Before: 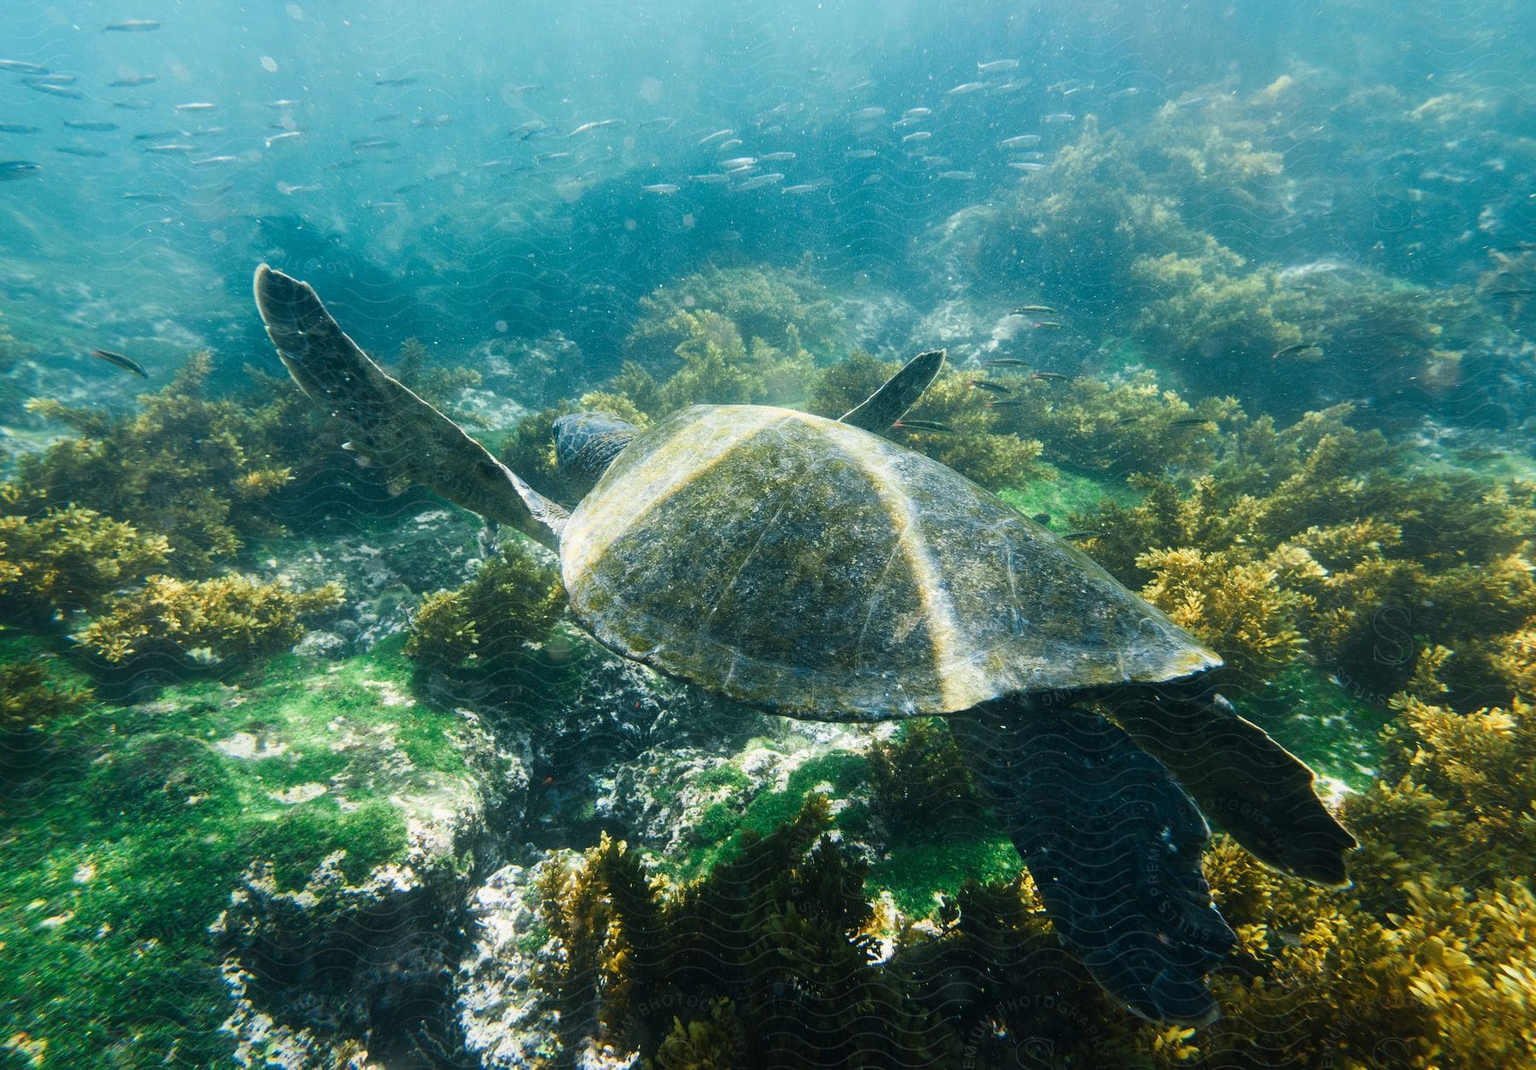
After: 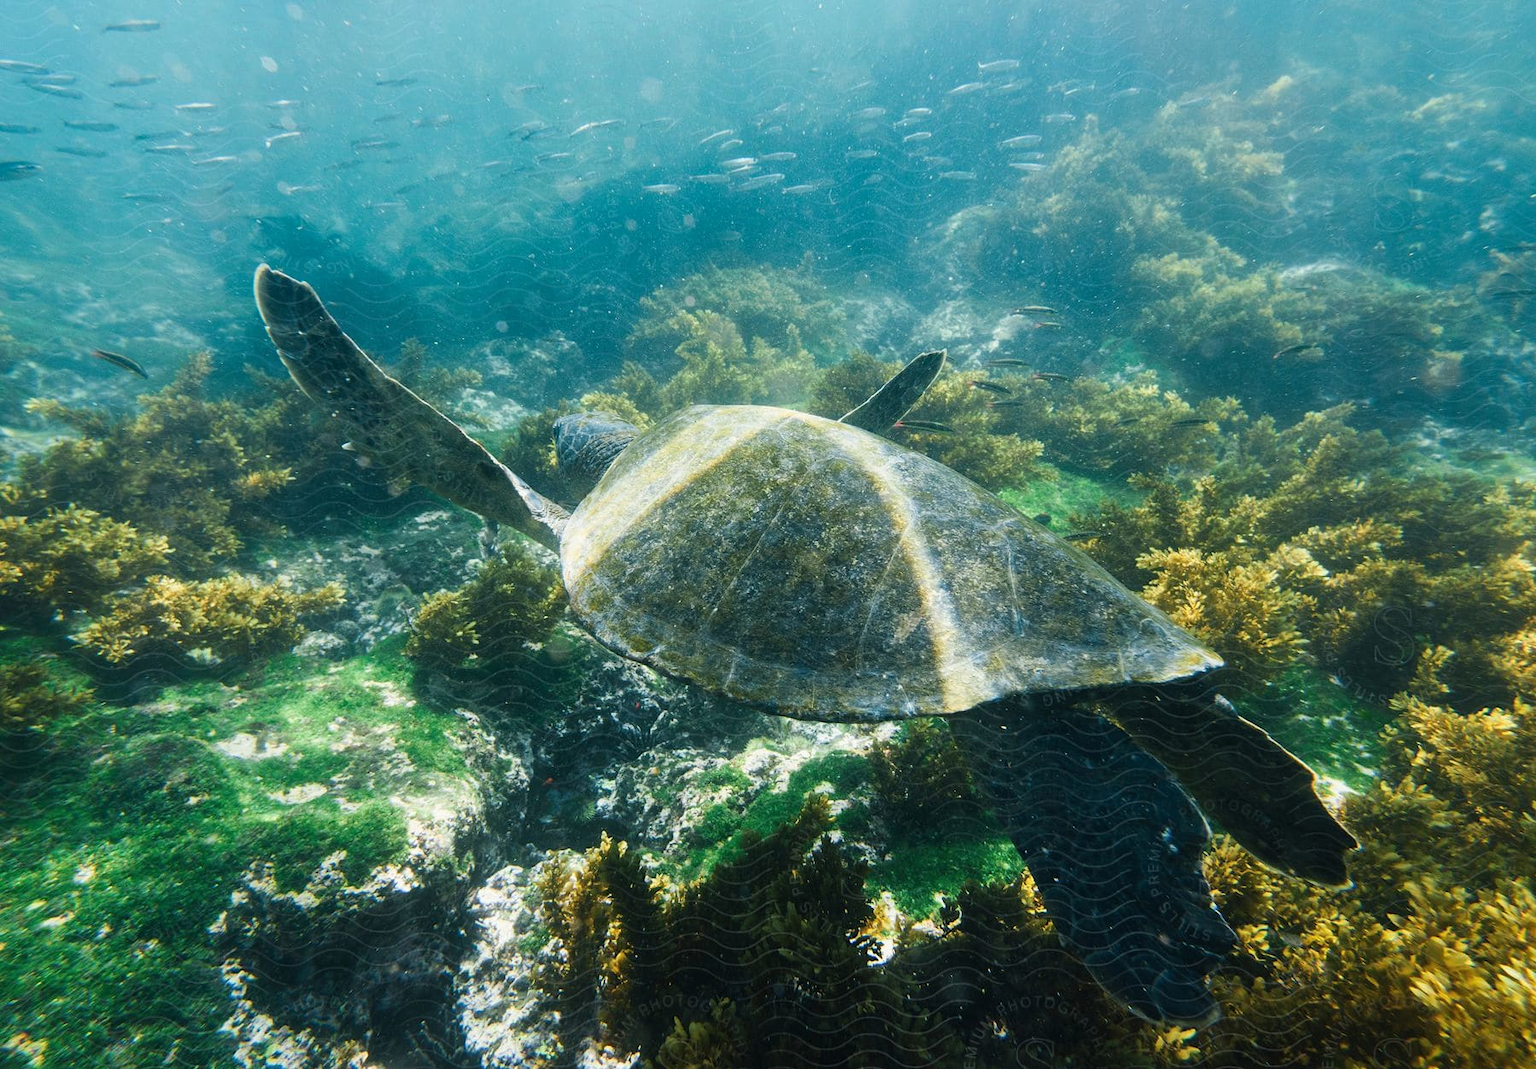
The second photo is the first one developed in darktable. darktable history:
shadows and highlights: radius 125.46, shadows 30.51, highlights -30.51, low approximation 0.01, soften with gaussian
